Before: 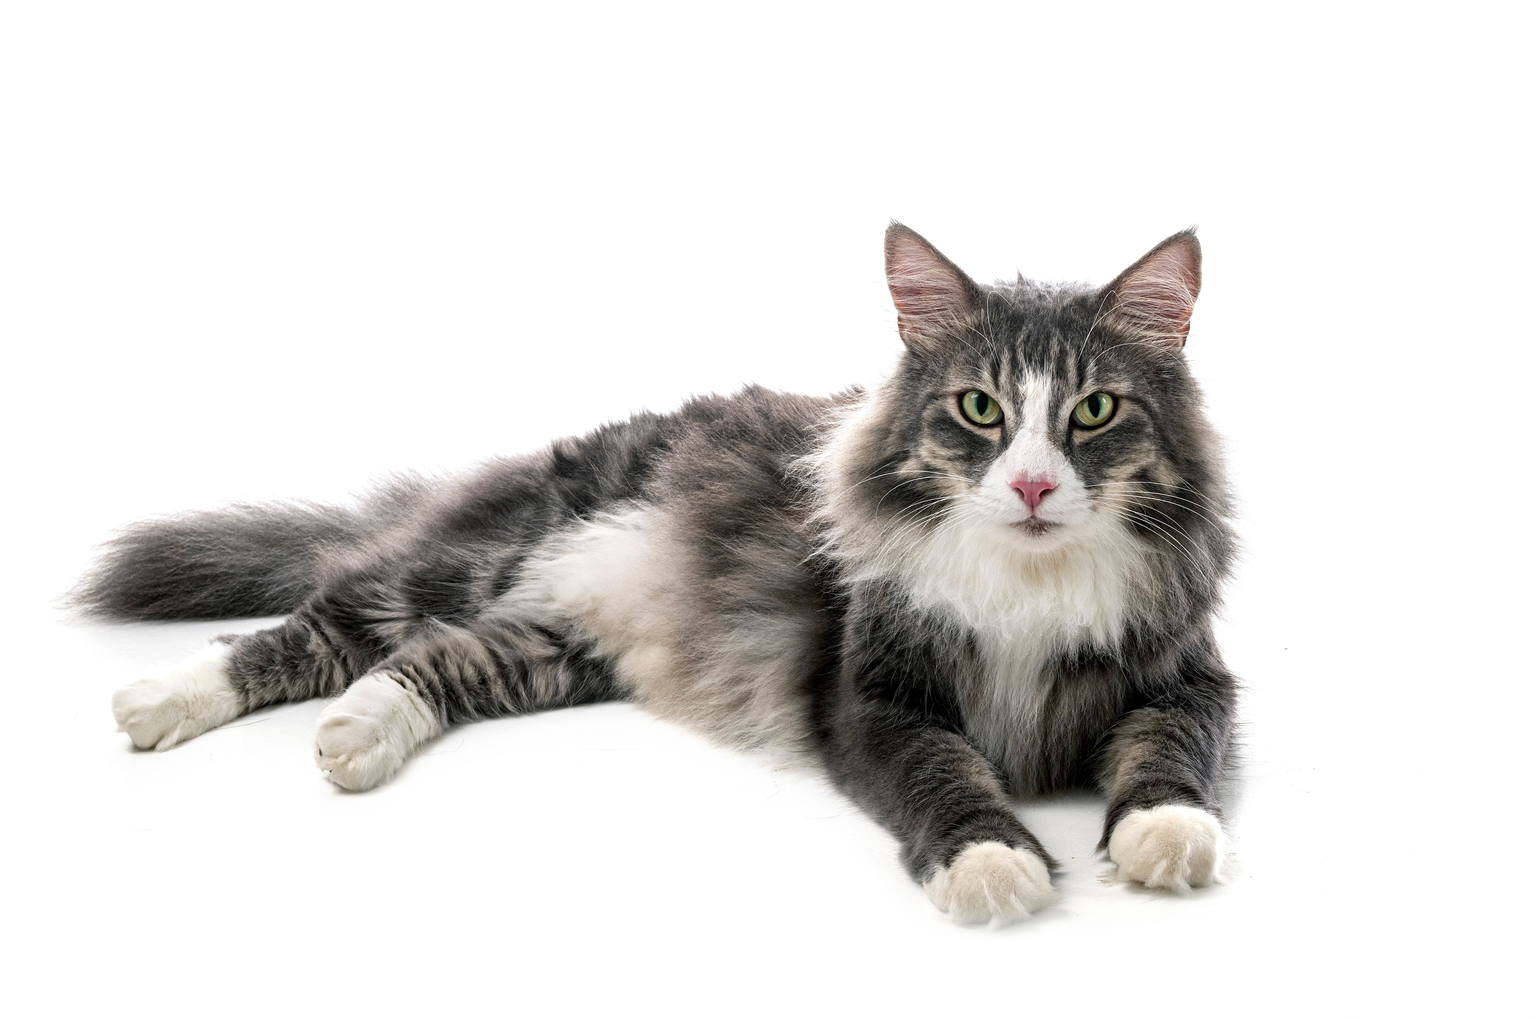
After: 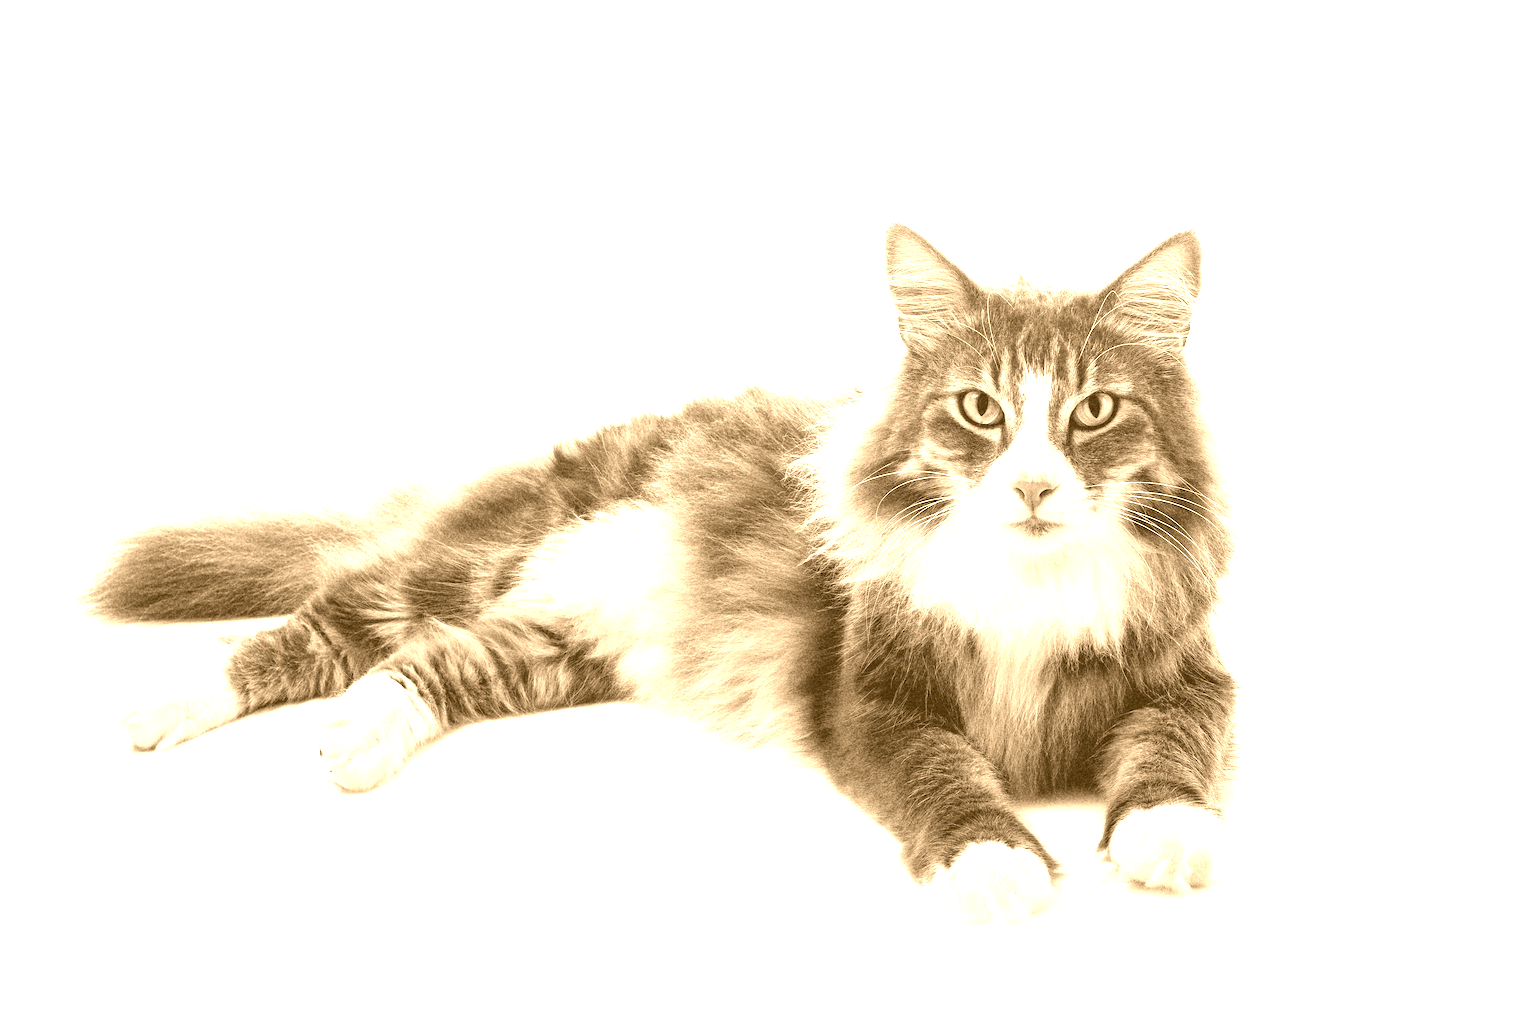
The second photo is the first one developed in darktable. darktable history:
exposure: black level correction 0.001, exposure 0.5 EV, compensate exposure bias true, compensate highlight preservation false
color correction: saturation 1.1
grain: coarseness 14.49 ISO, strength 48.04%, mid-tones bias 35%
colorize: hue 28.8°, source mix 100%
